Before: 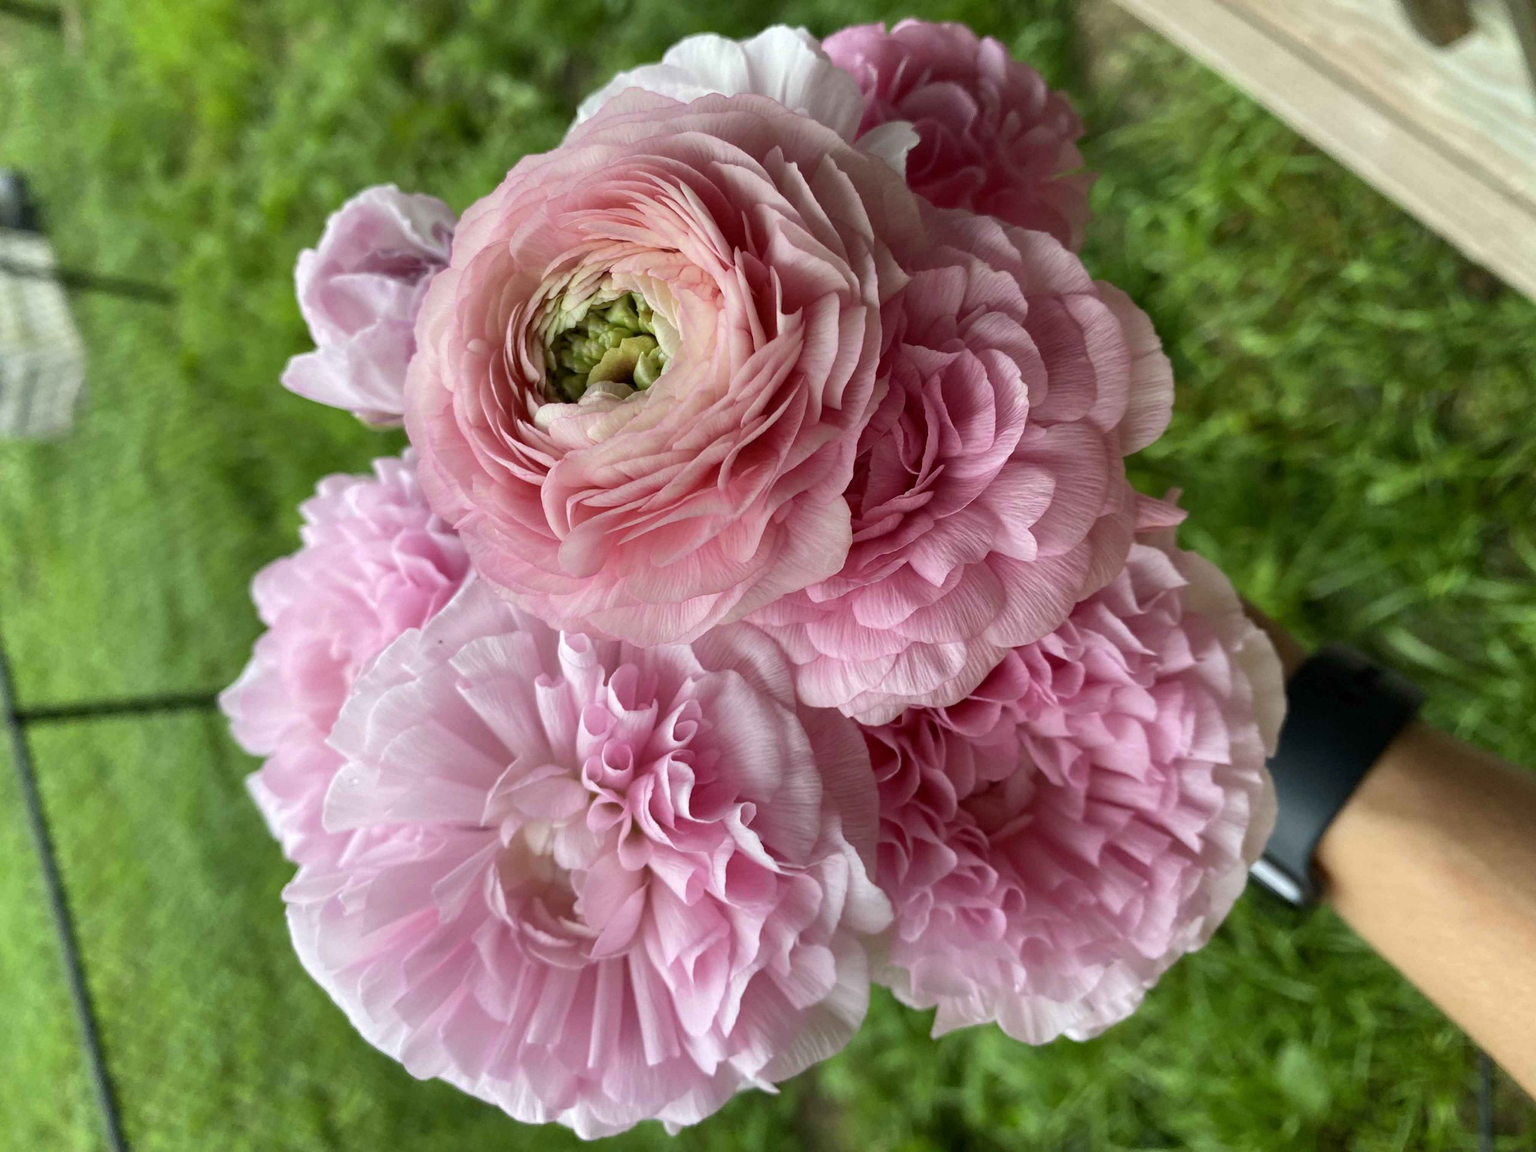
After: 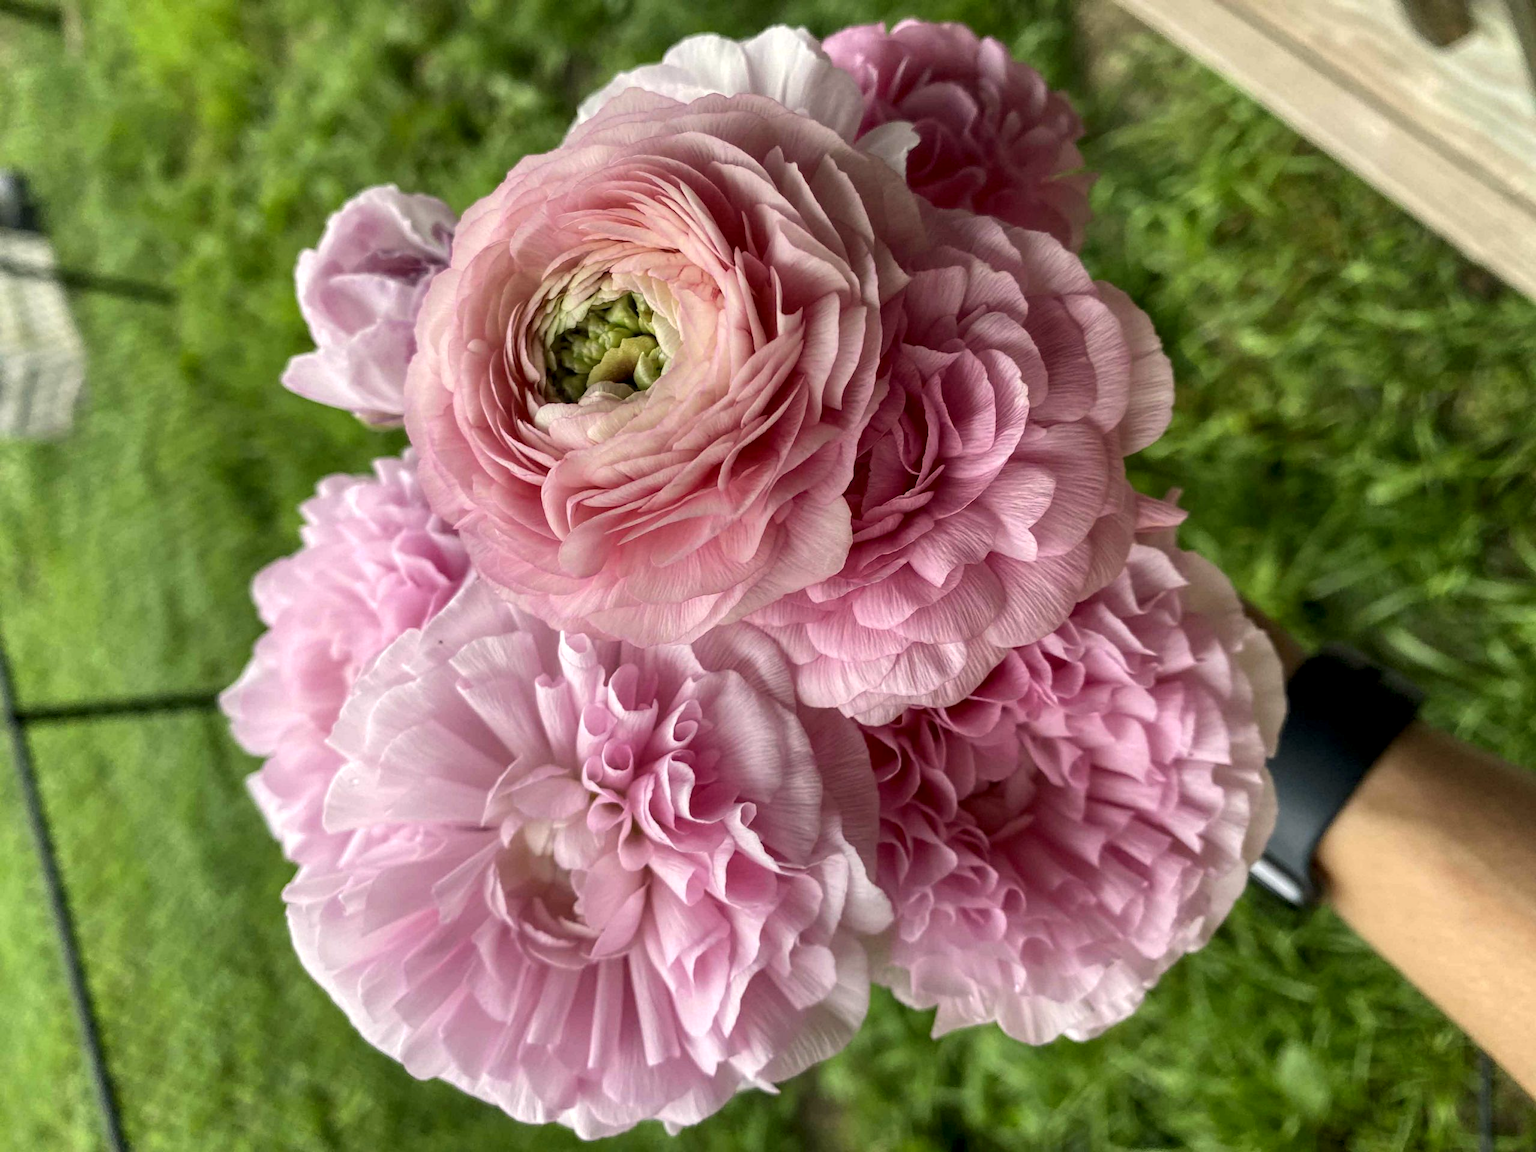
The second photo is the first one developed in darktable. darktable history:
color correction: highlights a* 3.74, highlights b* 5.07
local contrast: detail 130%
